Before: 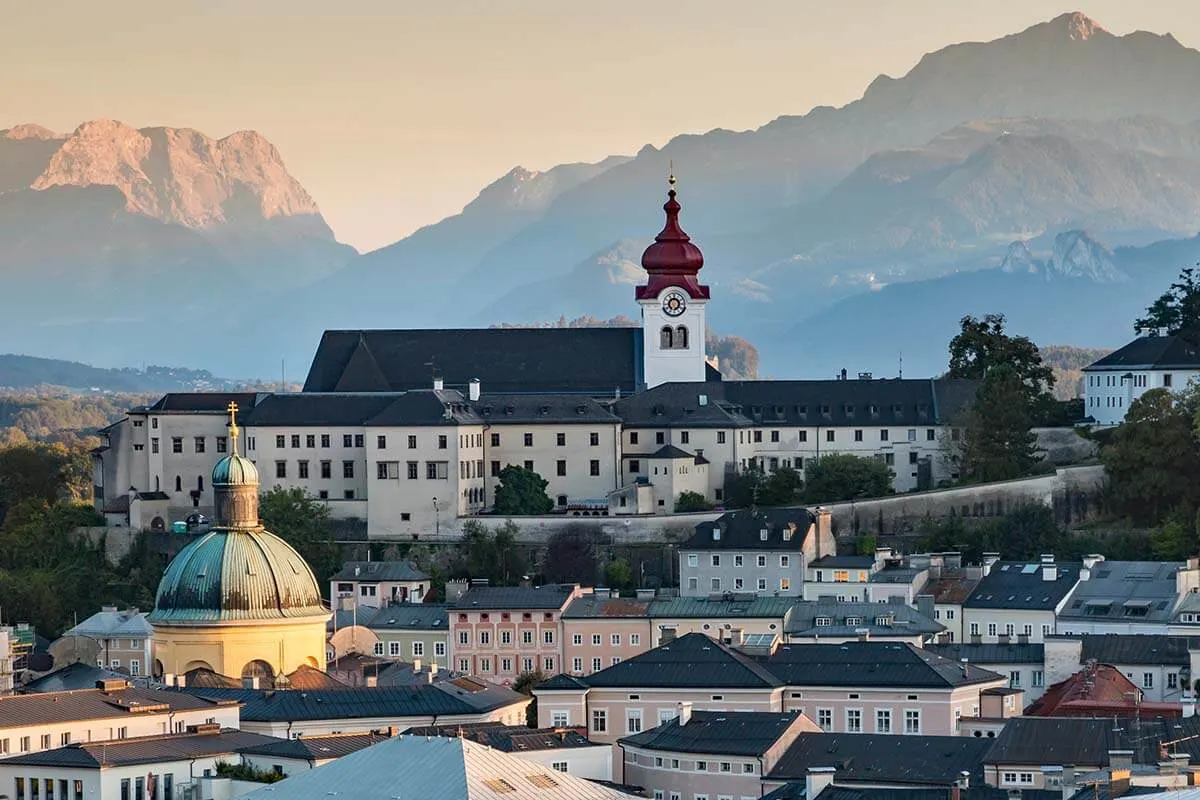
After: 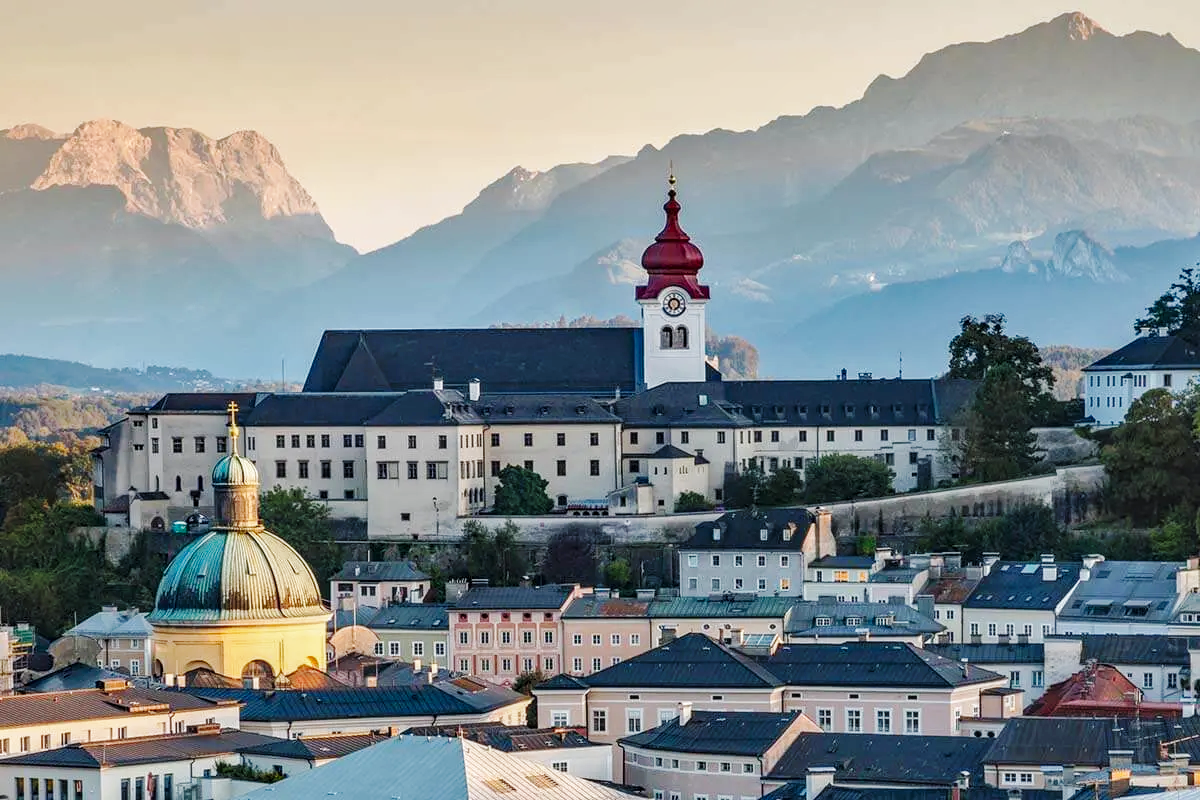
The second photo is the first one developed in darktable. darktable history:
local contrast: on, module defaults
base curve: curves: ch0 [(0, 0) (0.032, 0.025) (0.121, 0.166) (0.206, 0.329) (0.605, 0.79) (1, 1)], preserve colors none
shadows and highlights: on, module defaults
